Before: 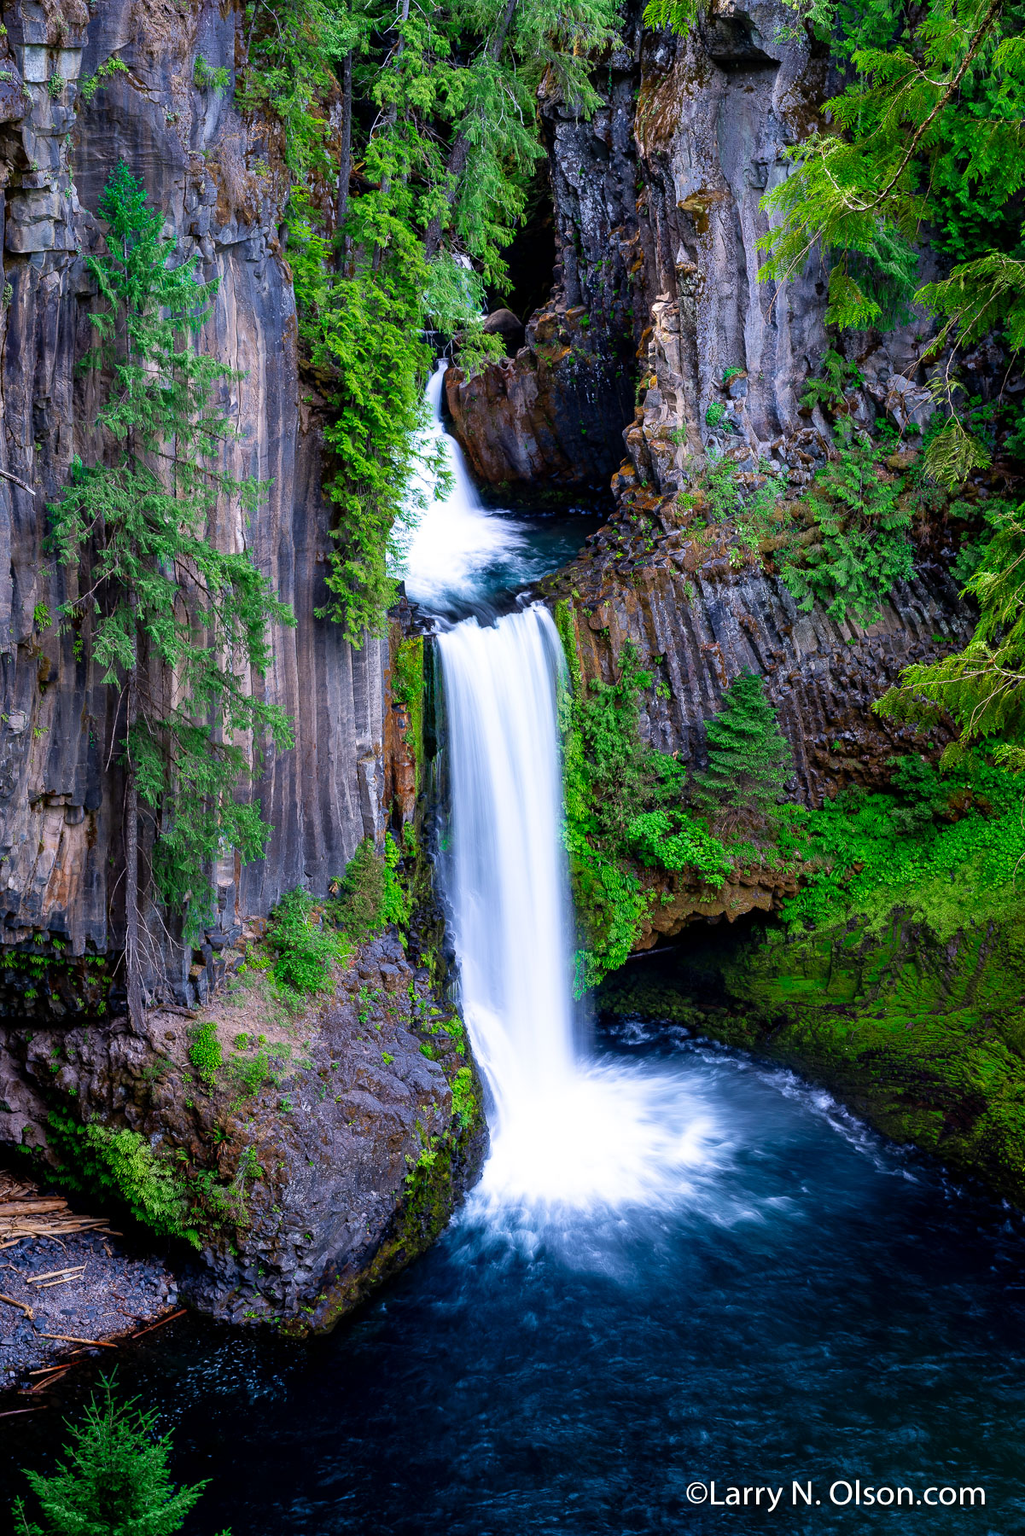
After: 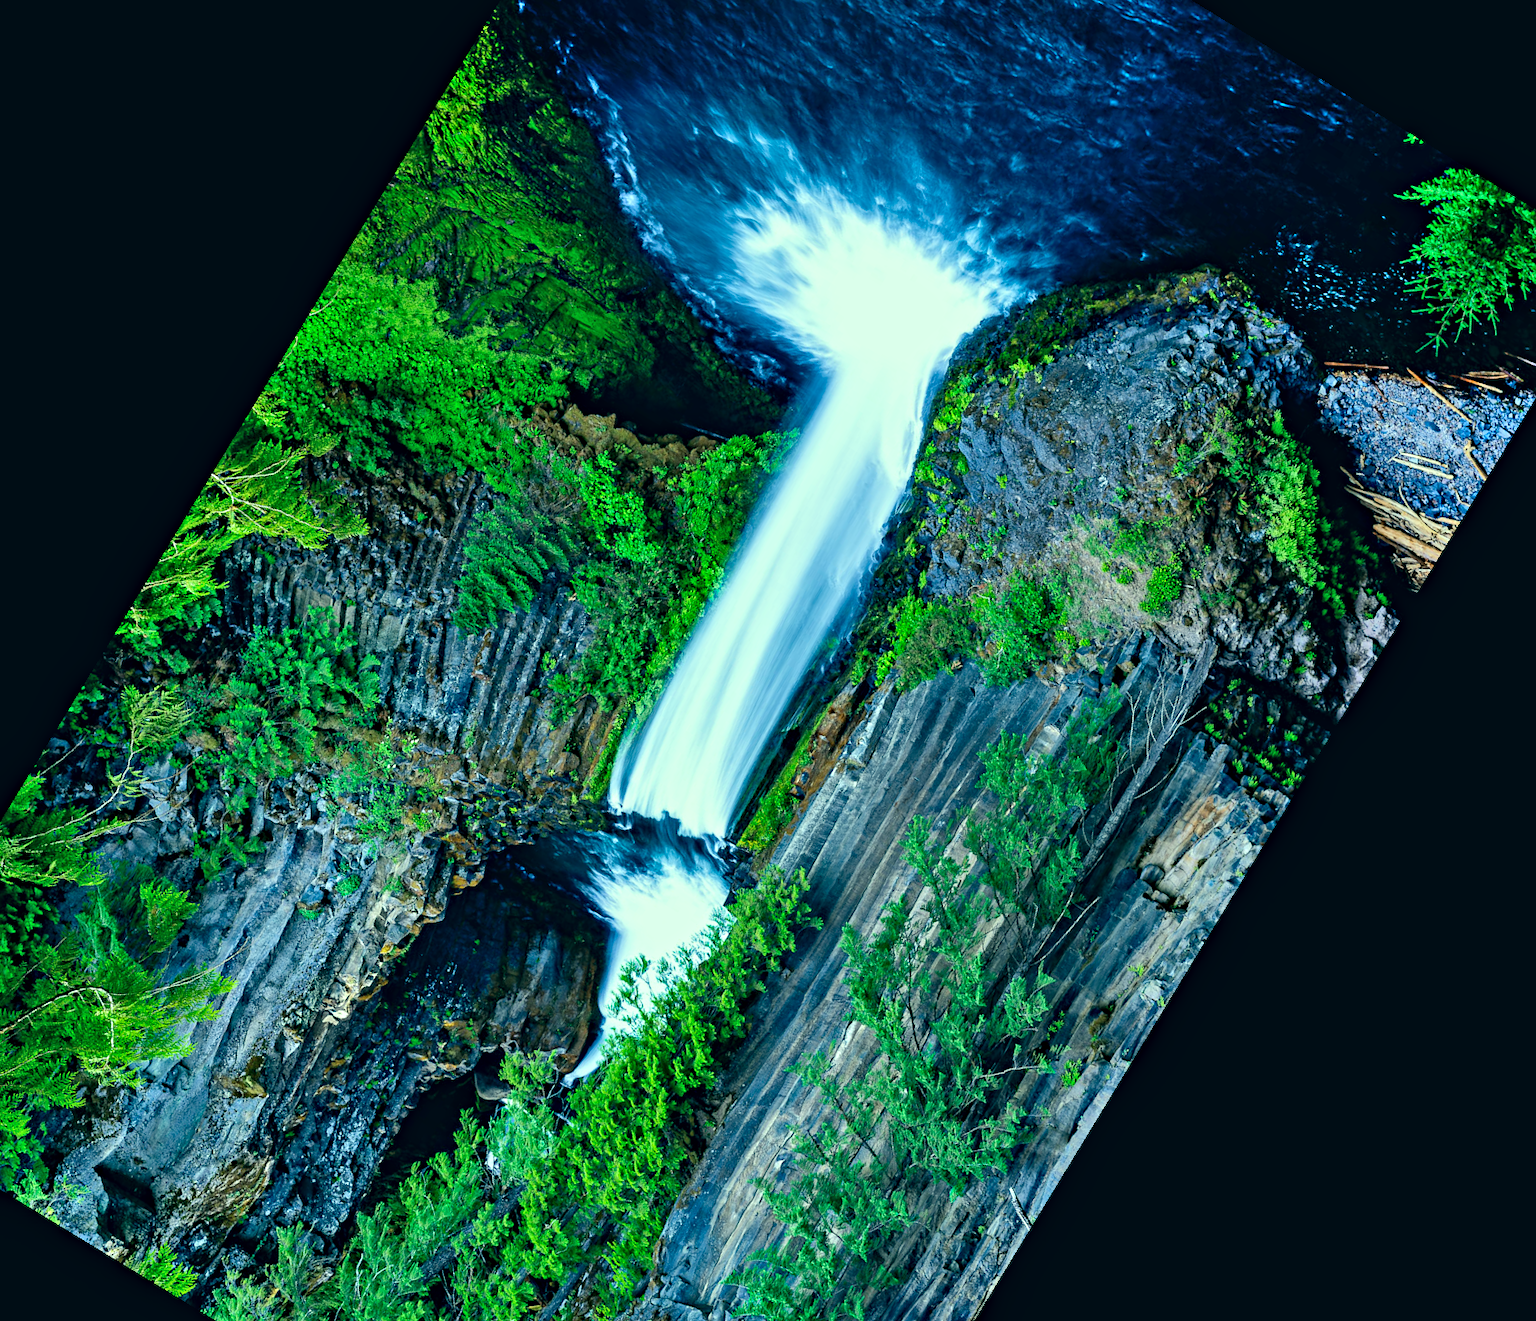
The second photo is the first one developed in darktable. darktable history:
crop and rotate: angle 148.68°, left 9.111%, top 15.603%, right 4.588%, bottom 17.041%
color correction: highlights a* -20.08, highlights b* 9.8, shadows a* -20.4, shadows b* -10.76
shadows and highlights: soften with gaussian
contrast equalizer: y [[0.5, 0.501, 0.525, 0.597, 0.58, 0.514], [0.5 ×6], [0.5 ×6], [0 ×6], [0 ×6]]
